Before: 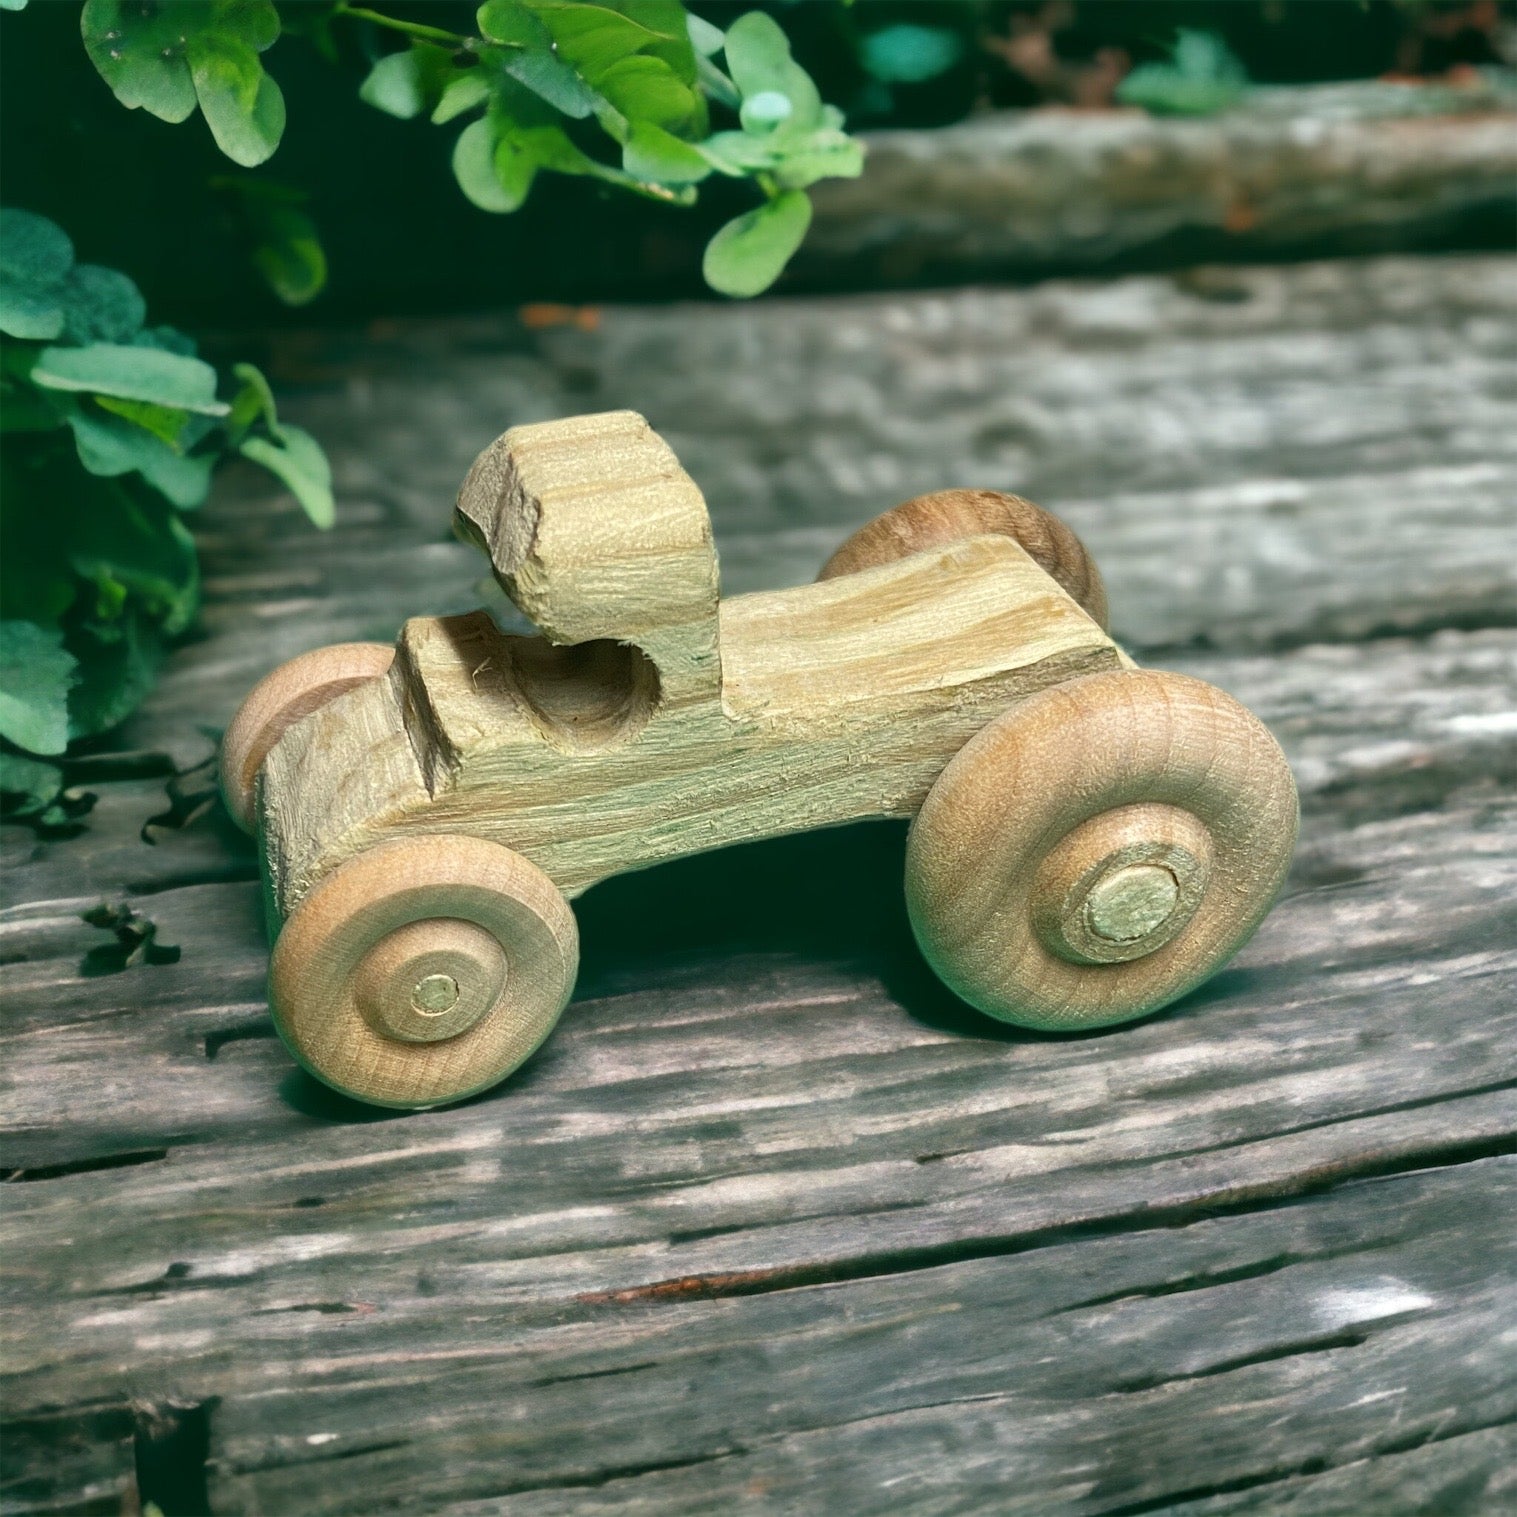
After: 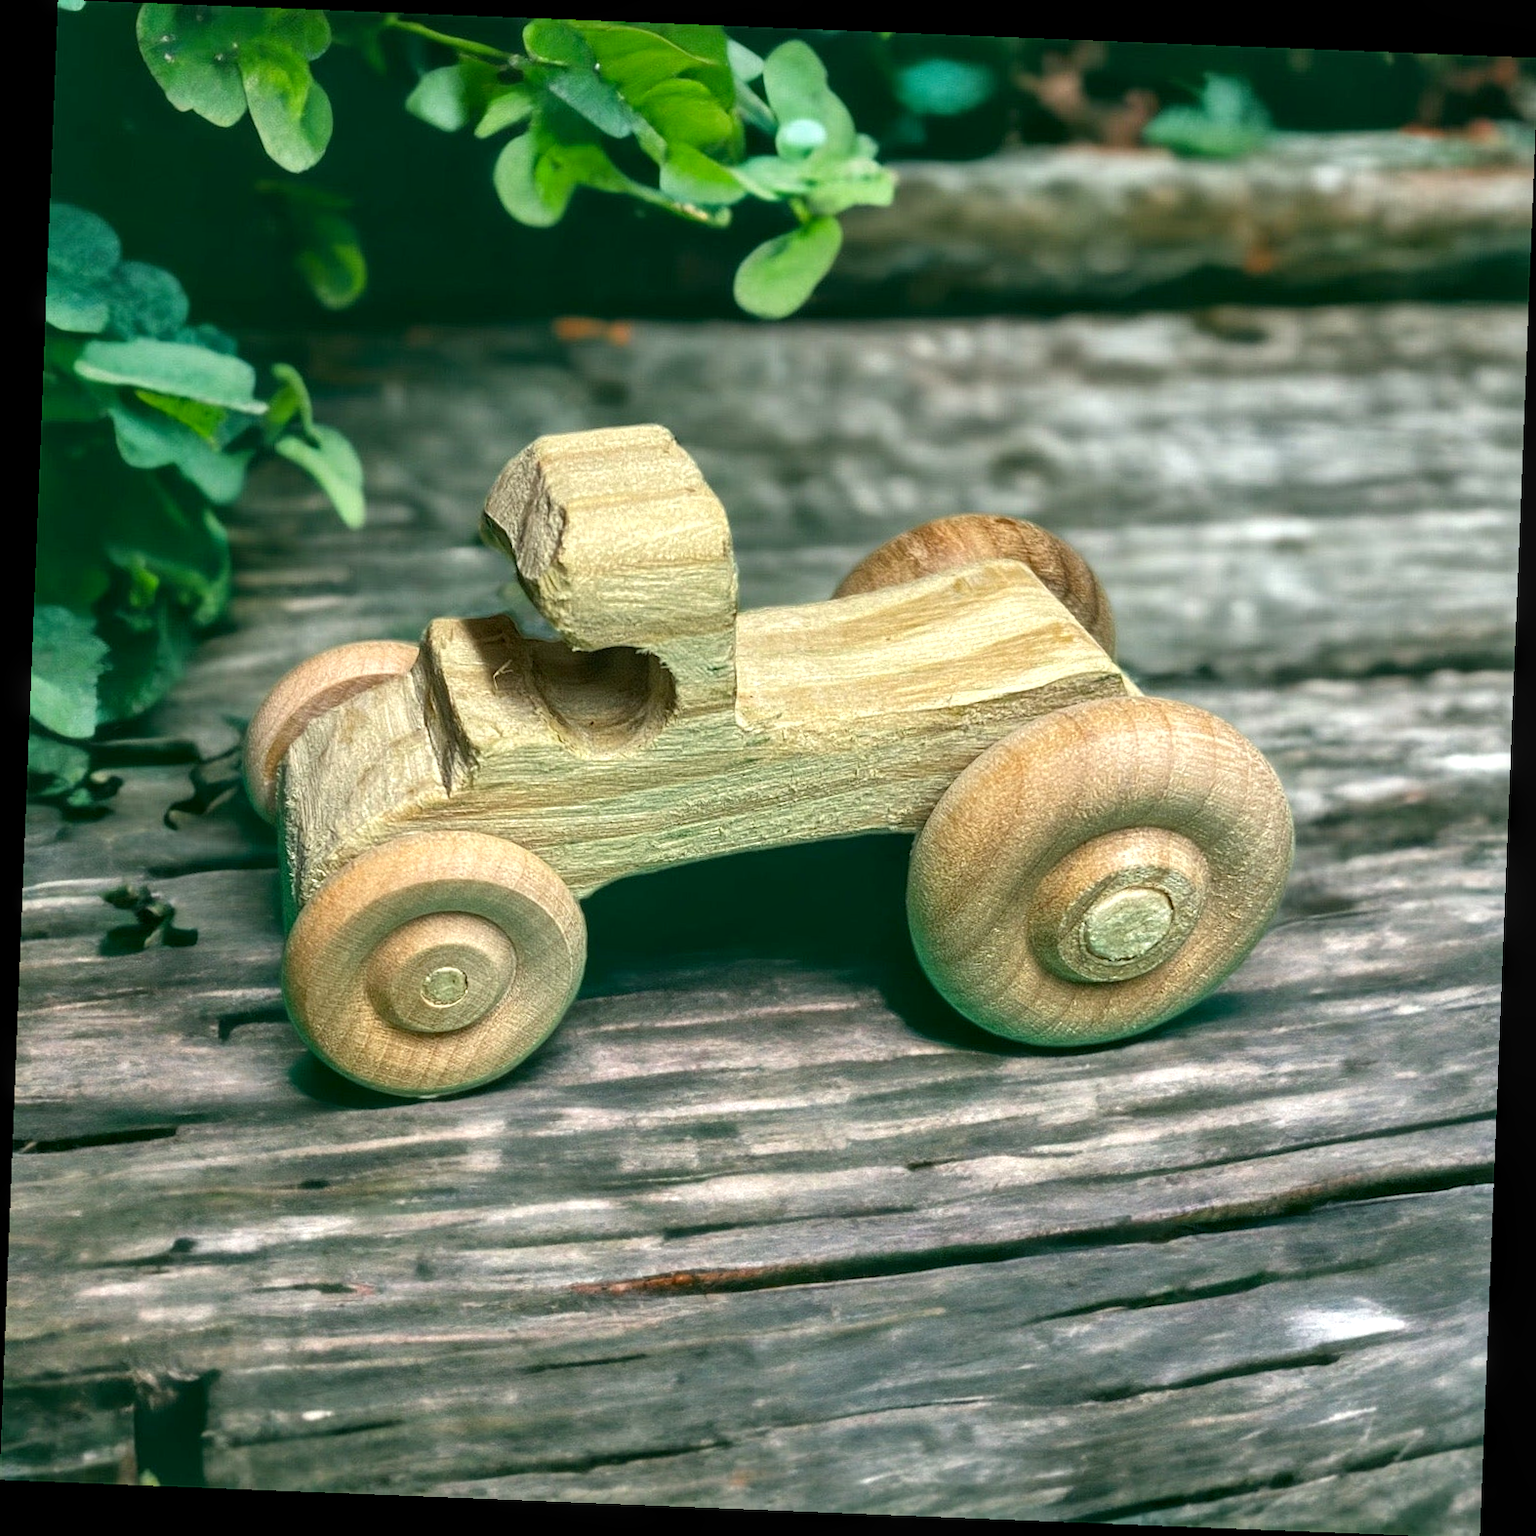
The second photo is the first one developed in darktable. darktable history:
rotate and perspective: rotation 2.27°, automatic cropping off
local contrast: on, module defaults
color balance rgb: perceptual saturation grading › global saturation 10%
exposure: exposure 0.236 EV, compensate highlight preservation false
